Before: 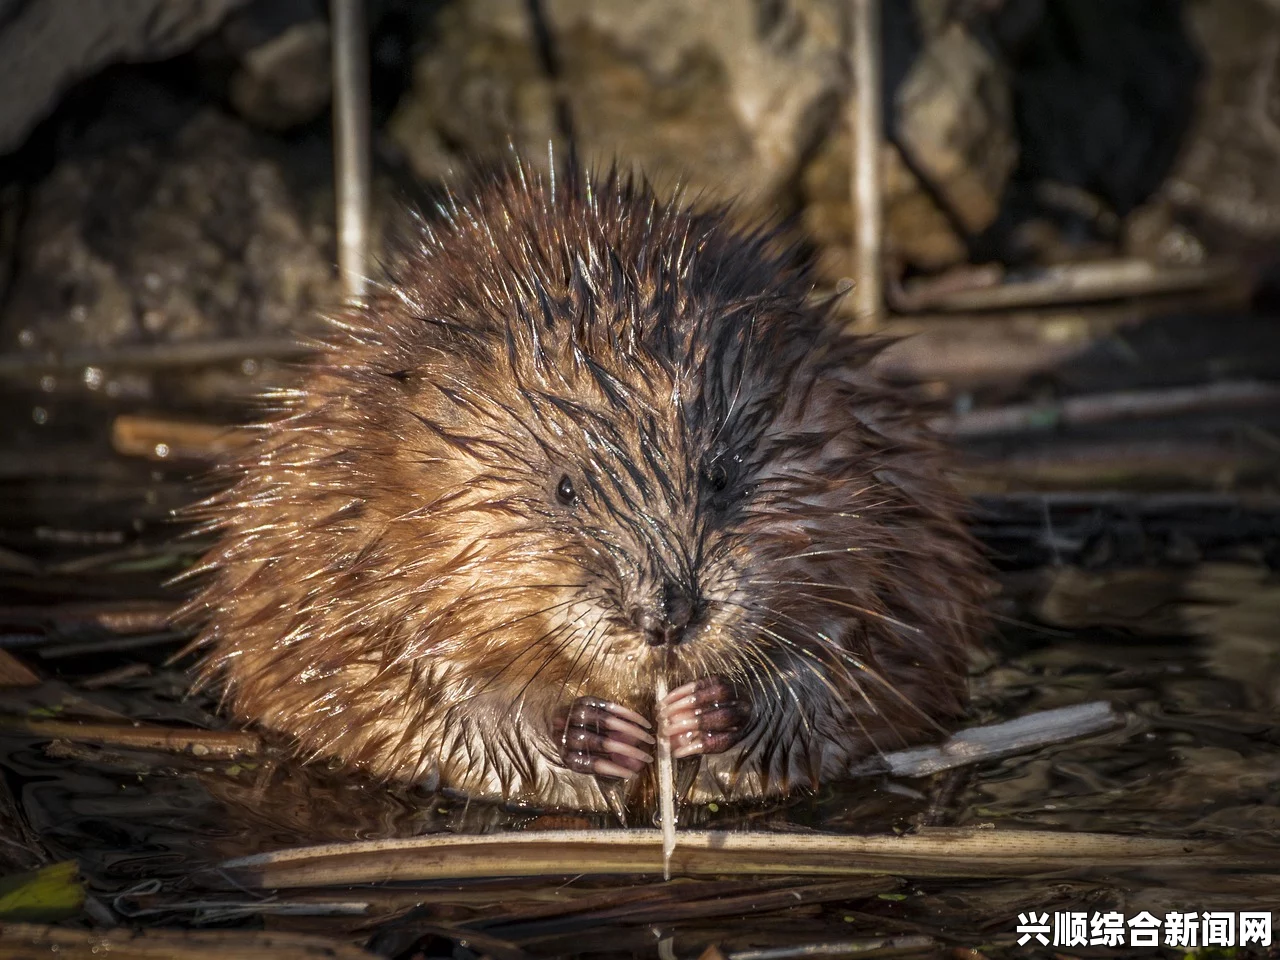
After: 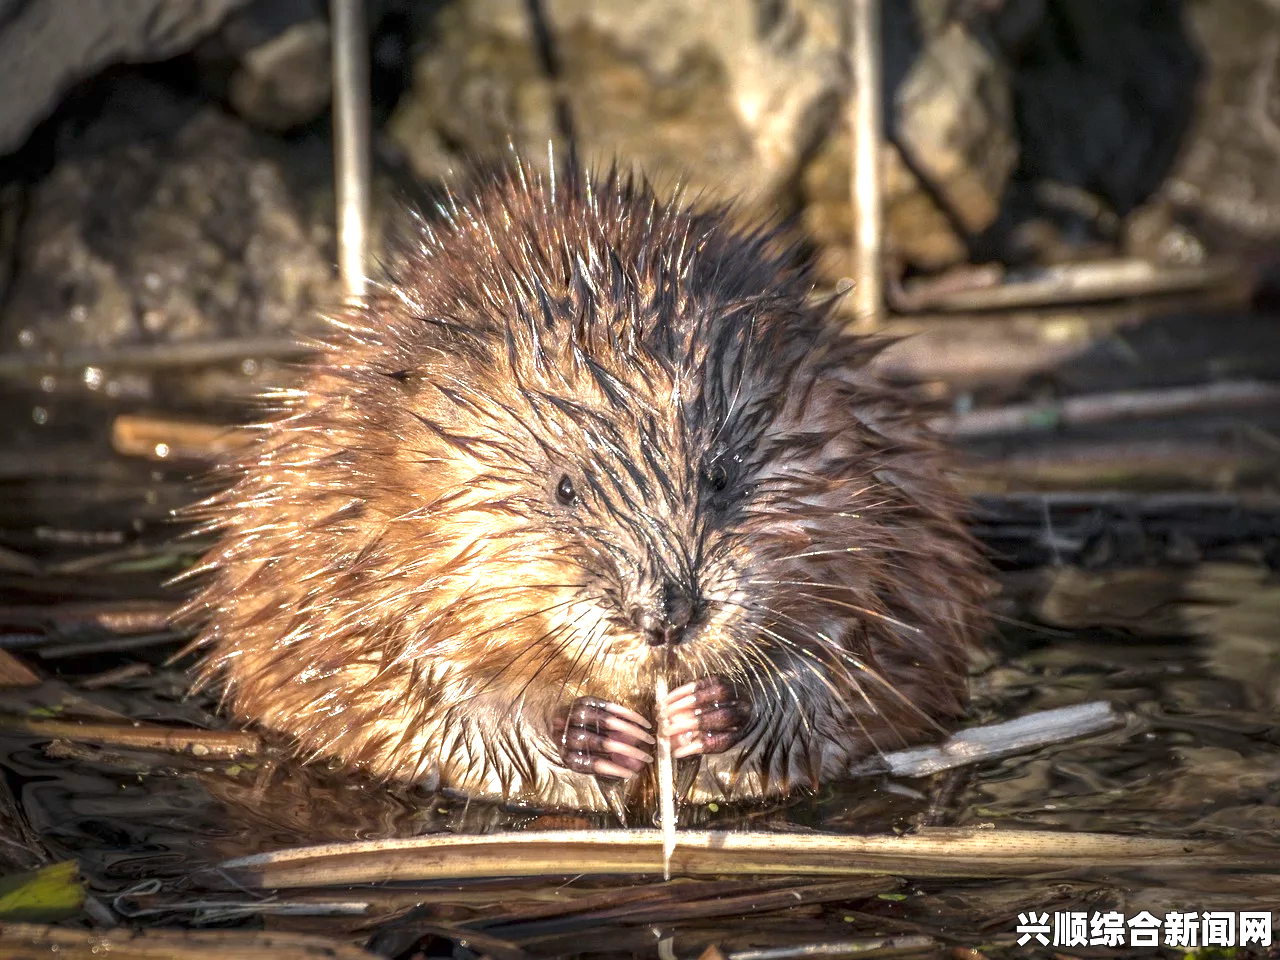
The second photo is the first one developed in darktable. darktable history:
color zones: curves: ch0 [(0.25, 0.5) (0.636, 0.25) (0.75, 0.5)]
exposure: exposure 1.137 EV, compensate highlight preservation false
